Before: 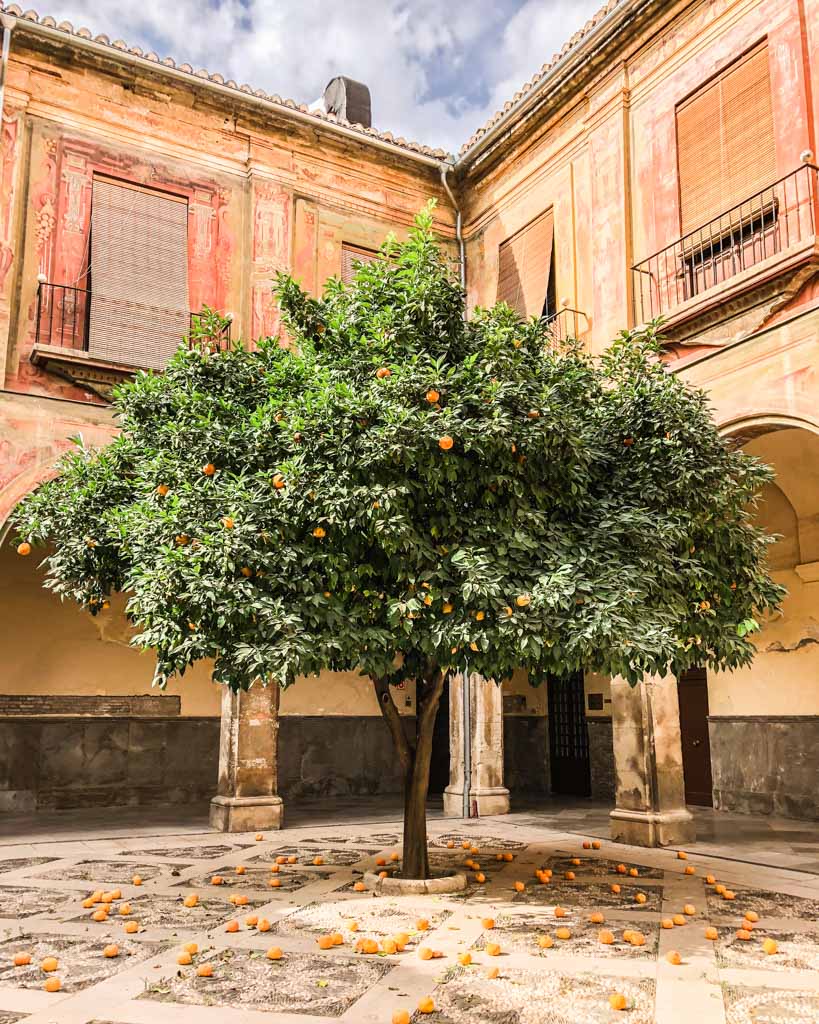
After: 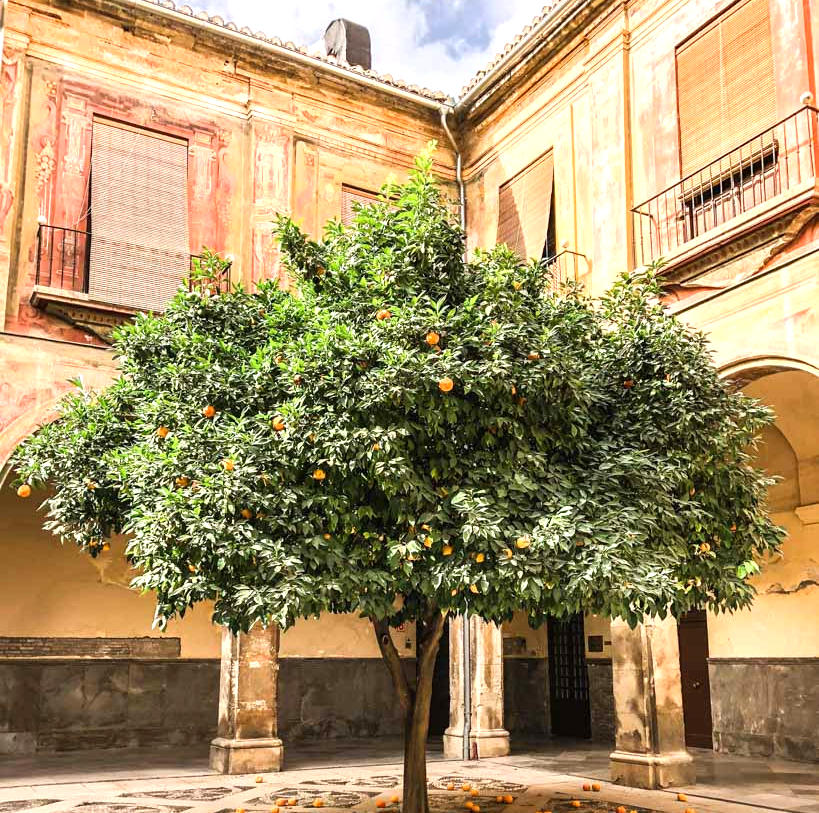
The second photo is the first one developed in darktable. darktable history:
crop and rotate: top 5.667%, bottom 14.937%
exposure: exposure 0.515 EV, compensate highlight preservation false
